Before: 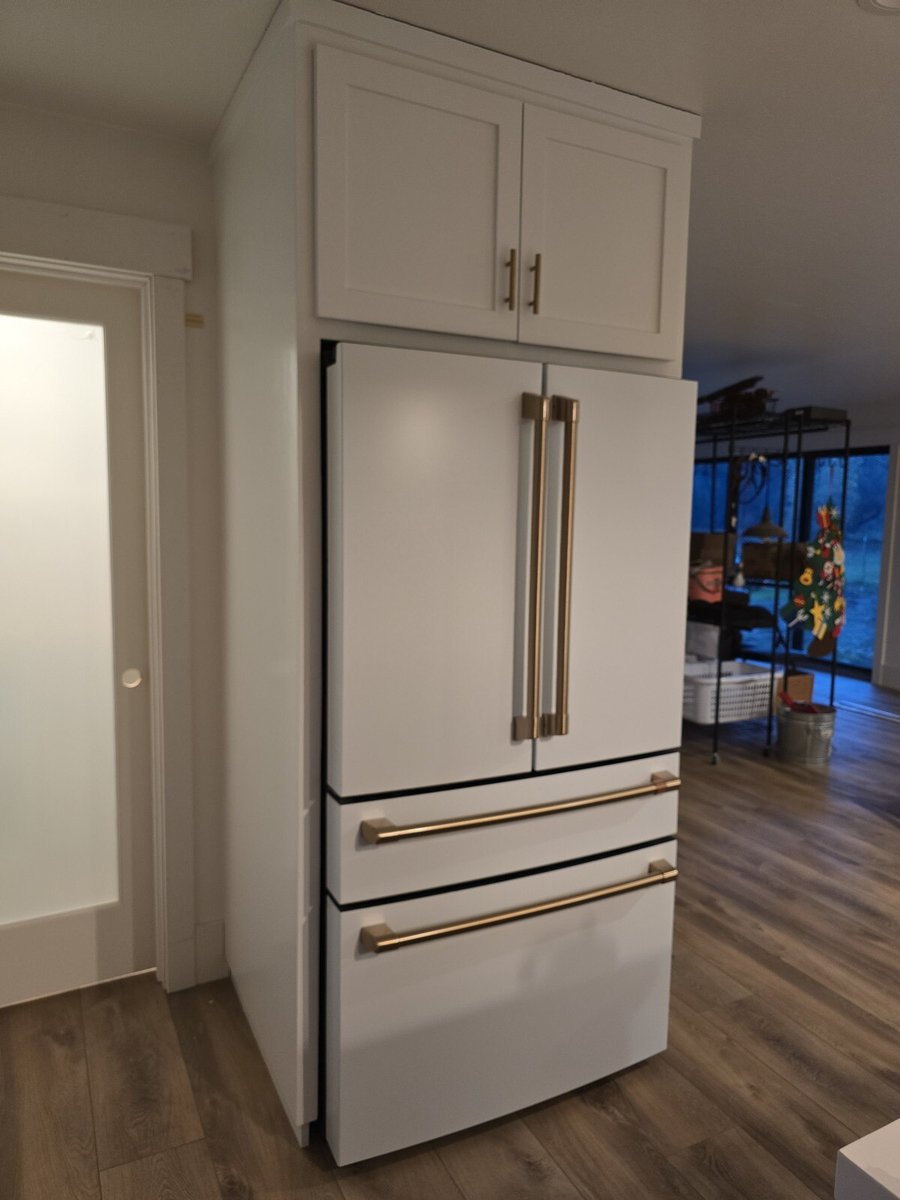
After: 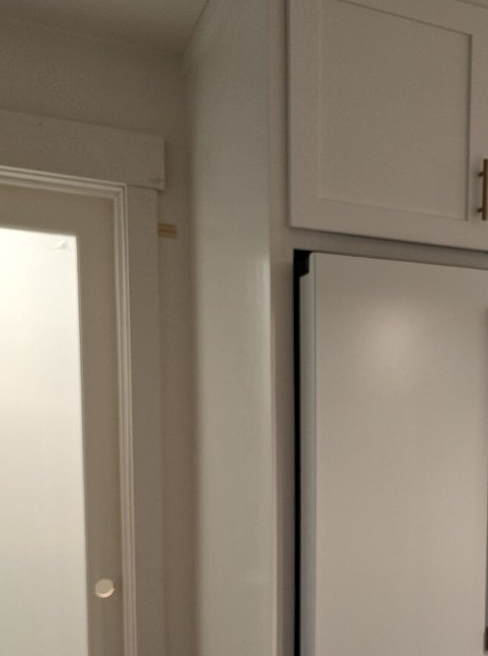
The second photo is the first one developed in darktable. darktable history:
local contrast: highlights 104%, shadows 102%, detail 119%, midtone range 0.2
crop and rotate: left 3.043%, top 7.578%, right 42.698%, bottom 37.713%
